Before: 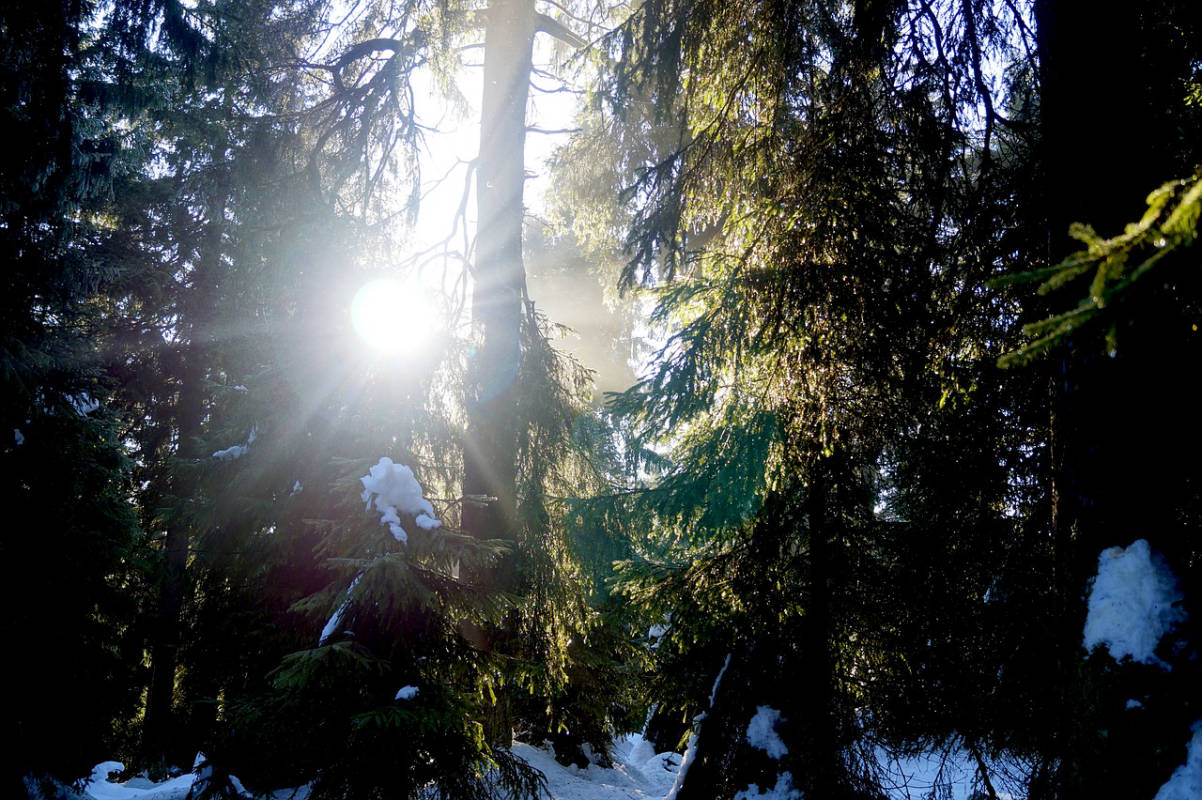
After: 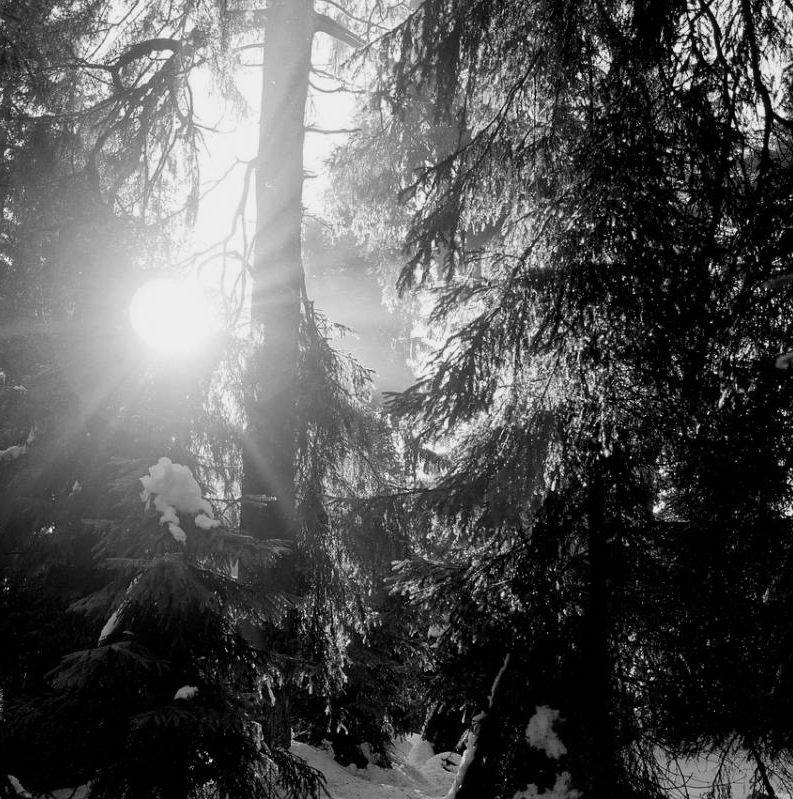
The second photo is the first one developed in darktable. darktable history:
exposure: exposure -0.21 EV, compensate highlight preservation false
monochrome: size 1
crop and rotate: left 18.442%, right 15.508%
